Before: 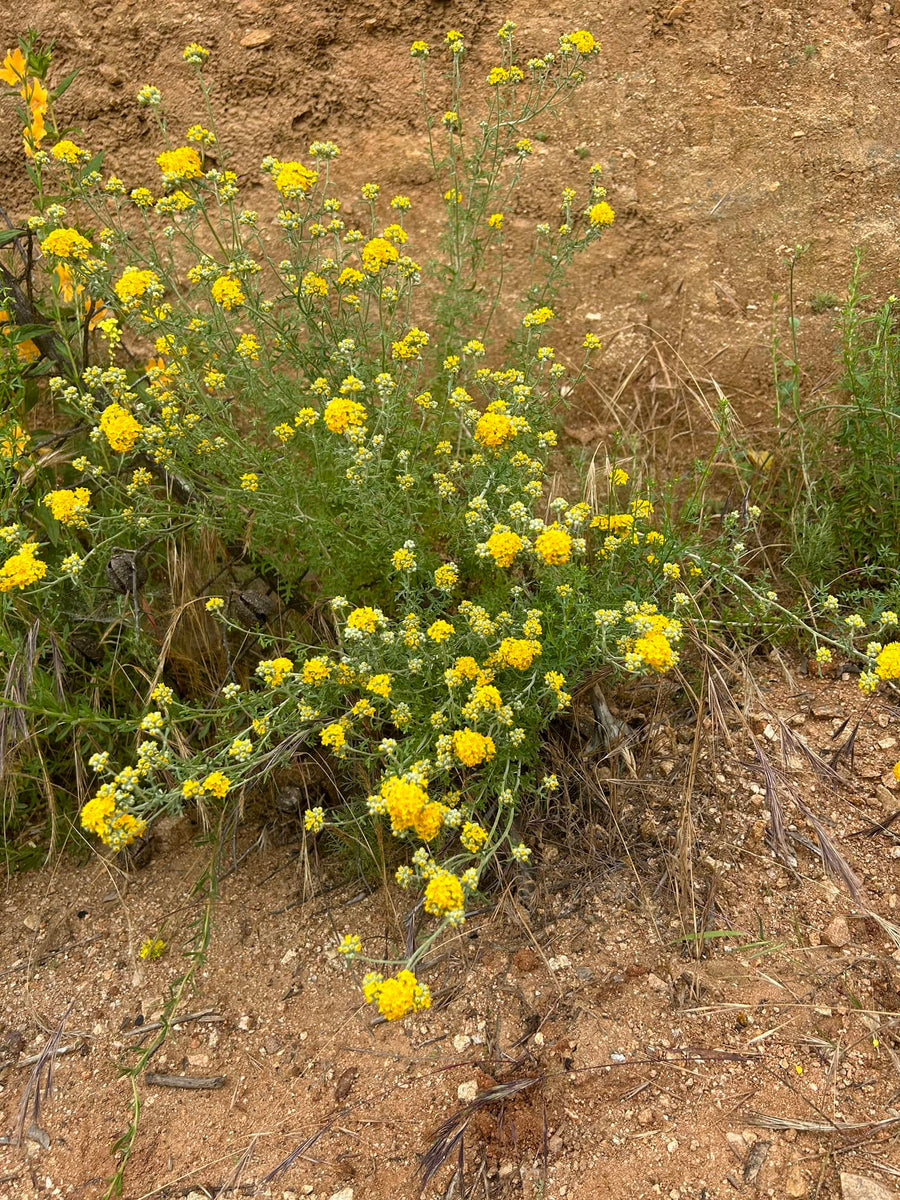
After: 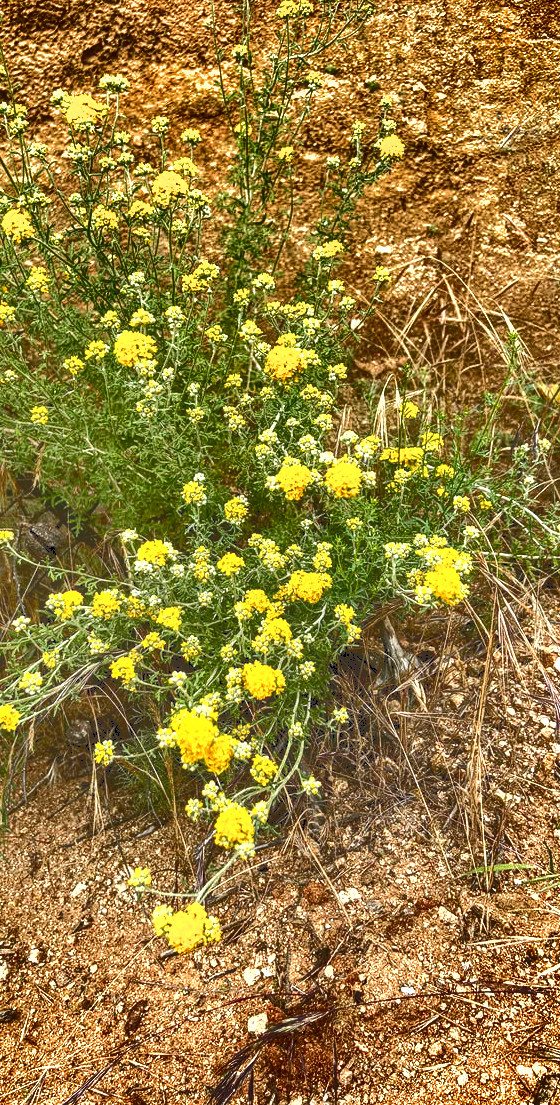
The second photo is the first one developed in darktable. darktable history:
tone curve: curves: ch0 [(0, 0) (0.003, 0.273) (0.011, 0.276) (0.025, 0.276) (0.044, 0.28) (0.069, 0.283) (0.1, 0.288) (0.136, 0.293) (0.177, 0.302) (0.224, 0.321) (0.277, 0.349) (0.335, 0.393) (0.399, 0.448) (0.468, 0.51) (0.543, 0.589) (0.623, 0.677) (0.709, 0.761) (0.801, 0.839) (0.898, 0.909) (1, 1)], color space Lab, independent channels, preserve colors none
crop and rotate: left 23.412%, top 5.627%, right 14.29%, bottom 2.277%
shadows and highlights: shadows 19, highlights -84.15, soften with gaussian
local contrast: detail 130%
exposure: black level correction 0.001, exposure 1.12 EV, compensate highlight preservation false
haze removal: compatibility mode true, adaptive false
color zones: curves: ch0 [(0, 0.5) (0.143, 0.5) (0.286, 0.456) (0.429, 0.5) (0.571, 0.5) (0.714, 0.5) (0.857, 0.5) (1, 0.5)]; ch1 [(0, 0.5) (0.143, 0.5) (0.286, 0.422) (0.429, 0.5) (0.571, 0.5) (0.714, 0.5) (0.857, 0.5) (1, 0.5)]
